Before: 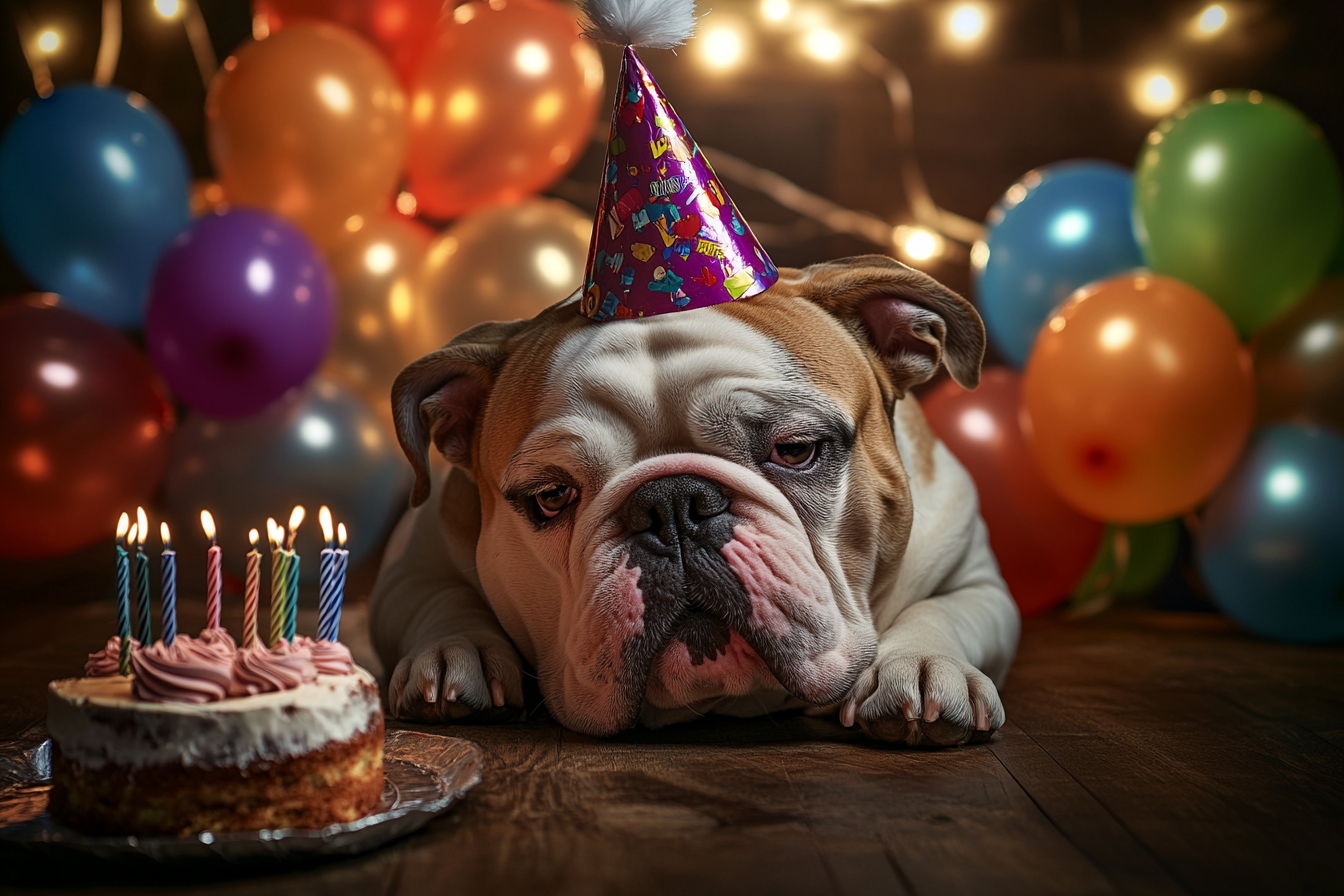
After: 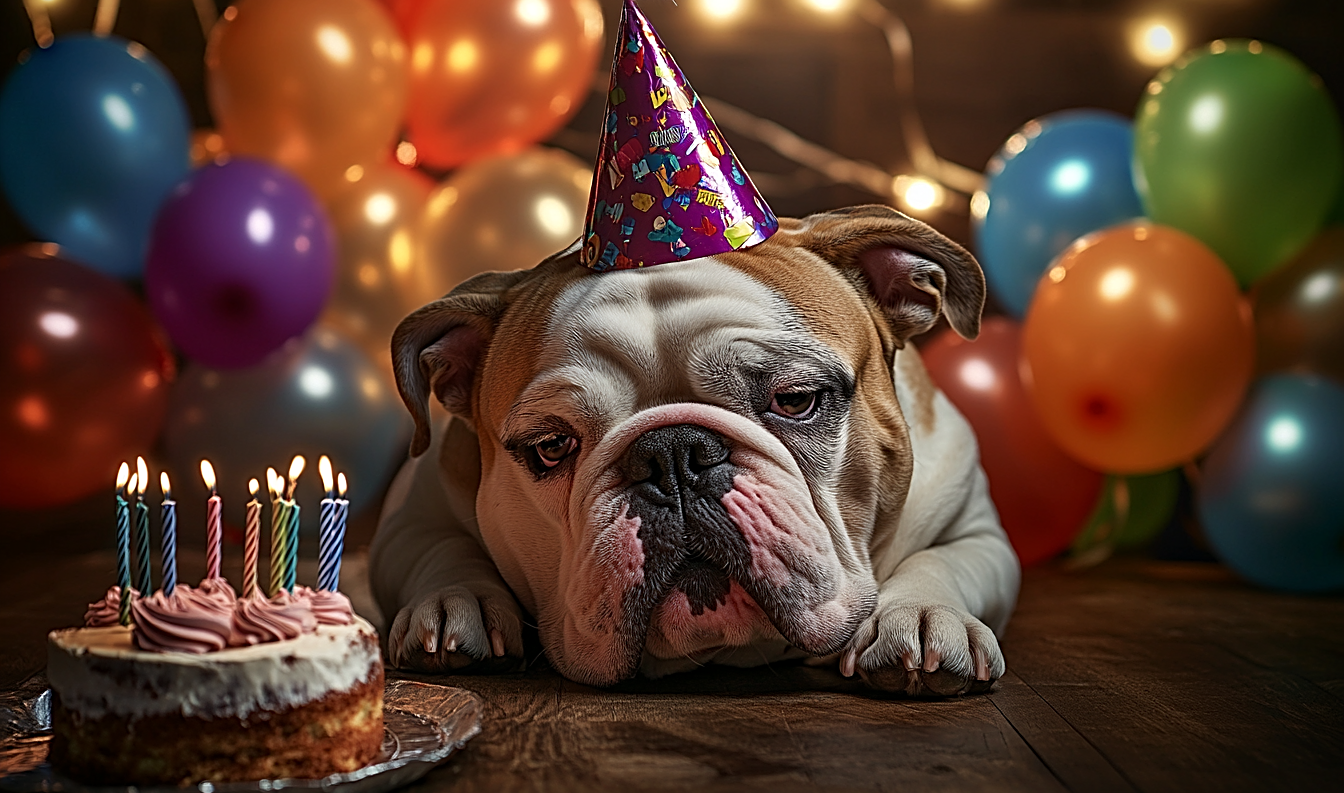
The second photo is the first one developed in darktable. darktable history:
crop and rotate: top 5.604%, bottom 5.868%
sharpen: radius 2.556, amount 0.647
